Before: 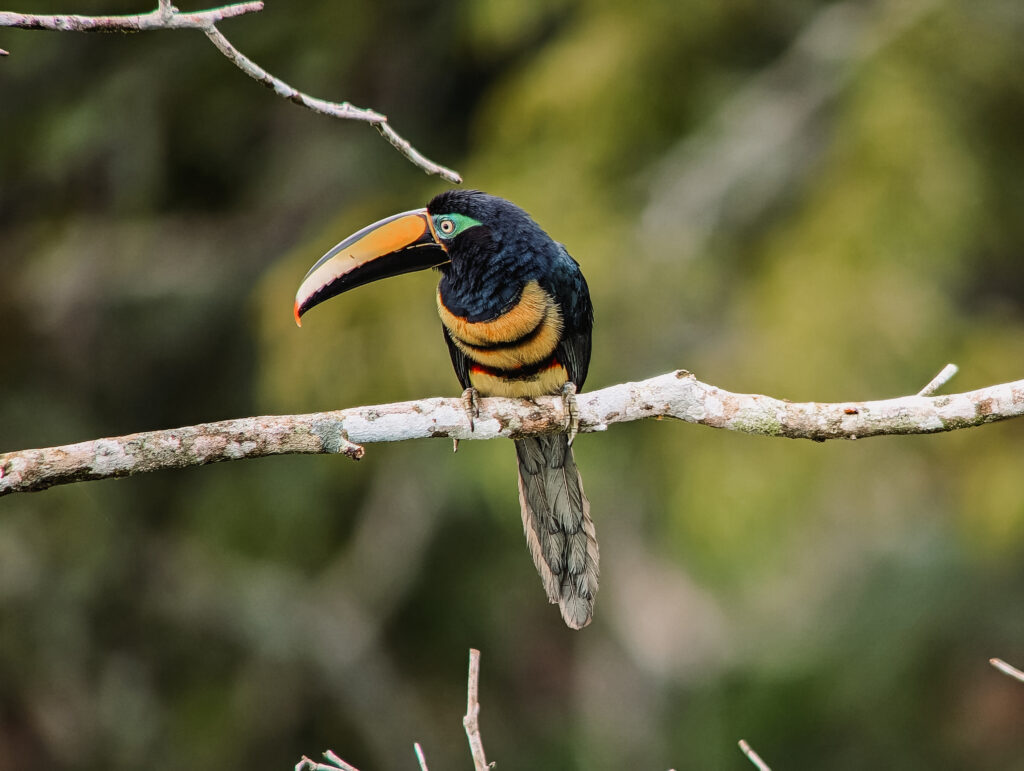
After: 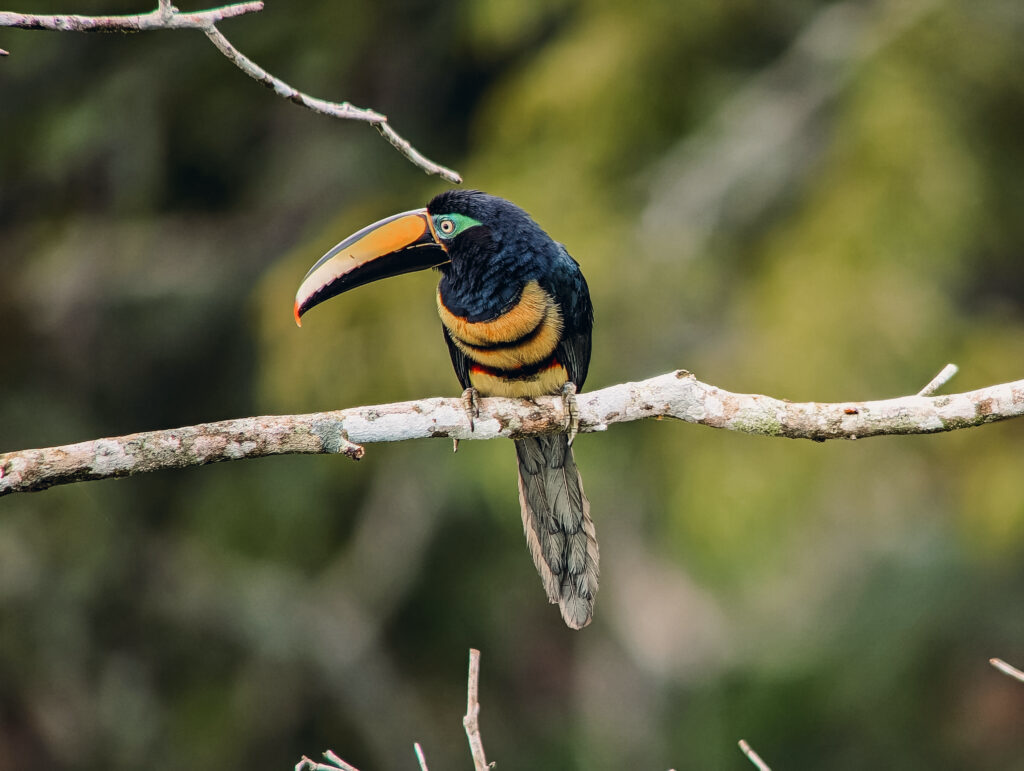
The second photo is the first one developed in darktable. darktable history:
color correction: highlights a* 0.187, highlights b* 2.64, shadows a* -1.05, shadows b* -4.54
